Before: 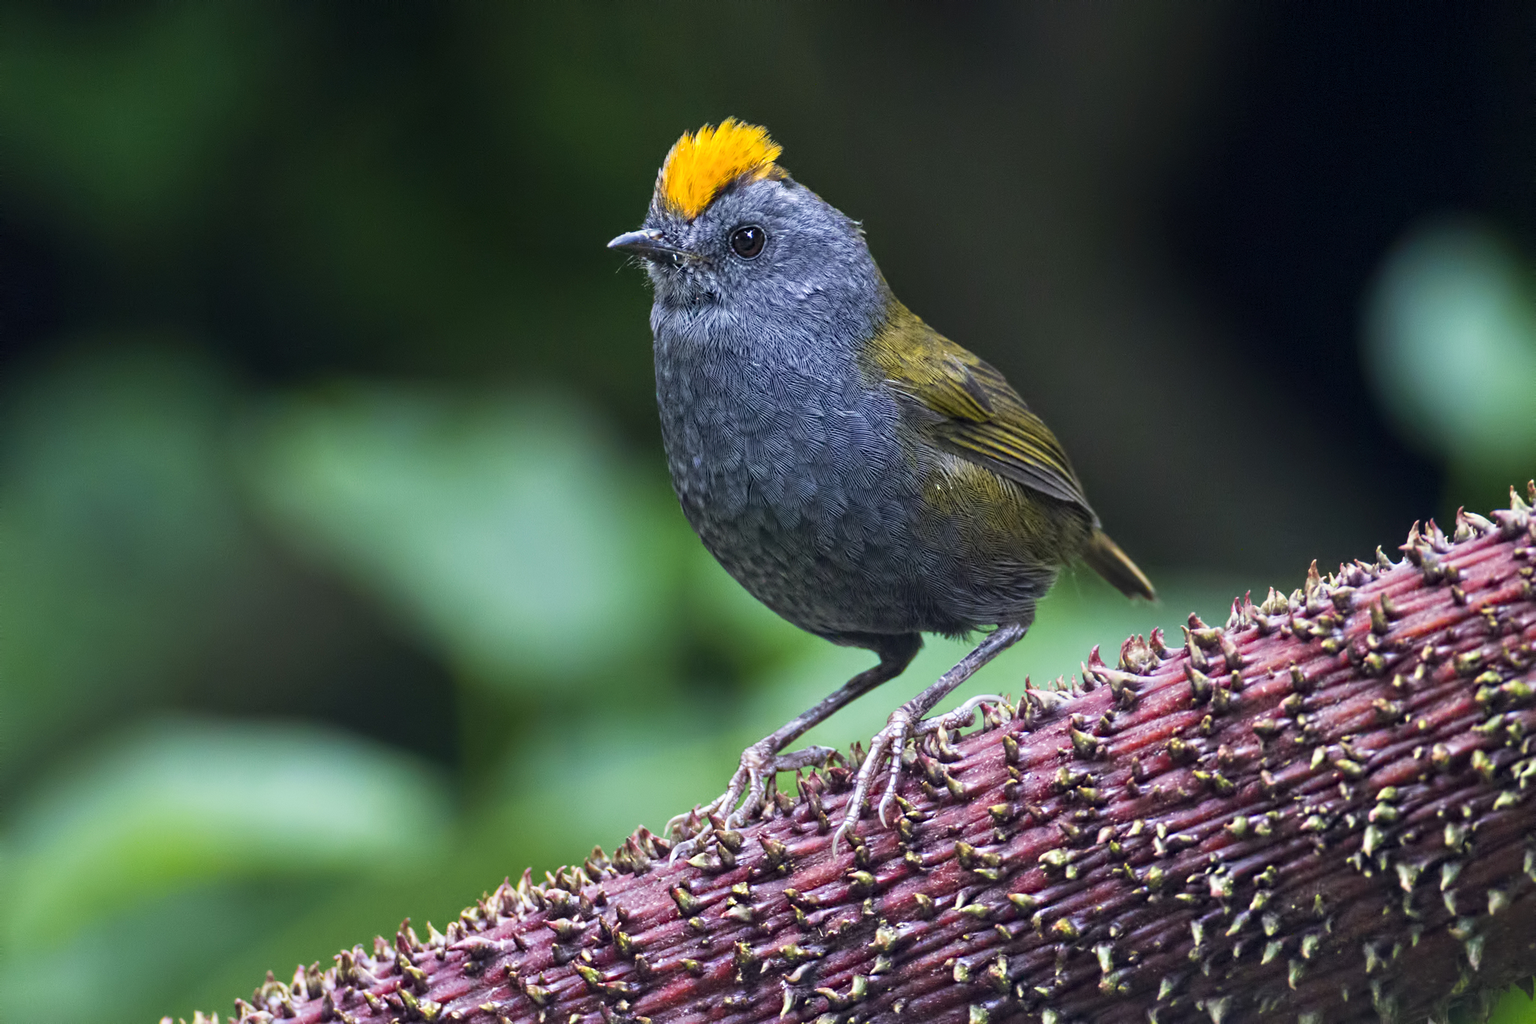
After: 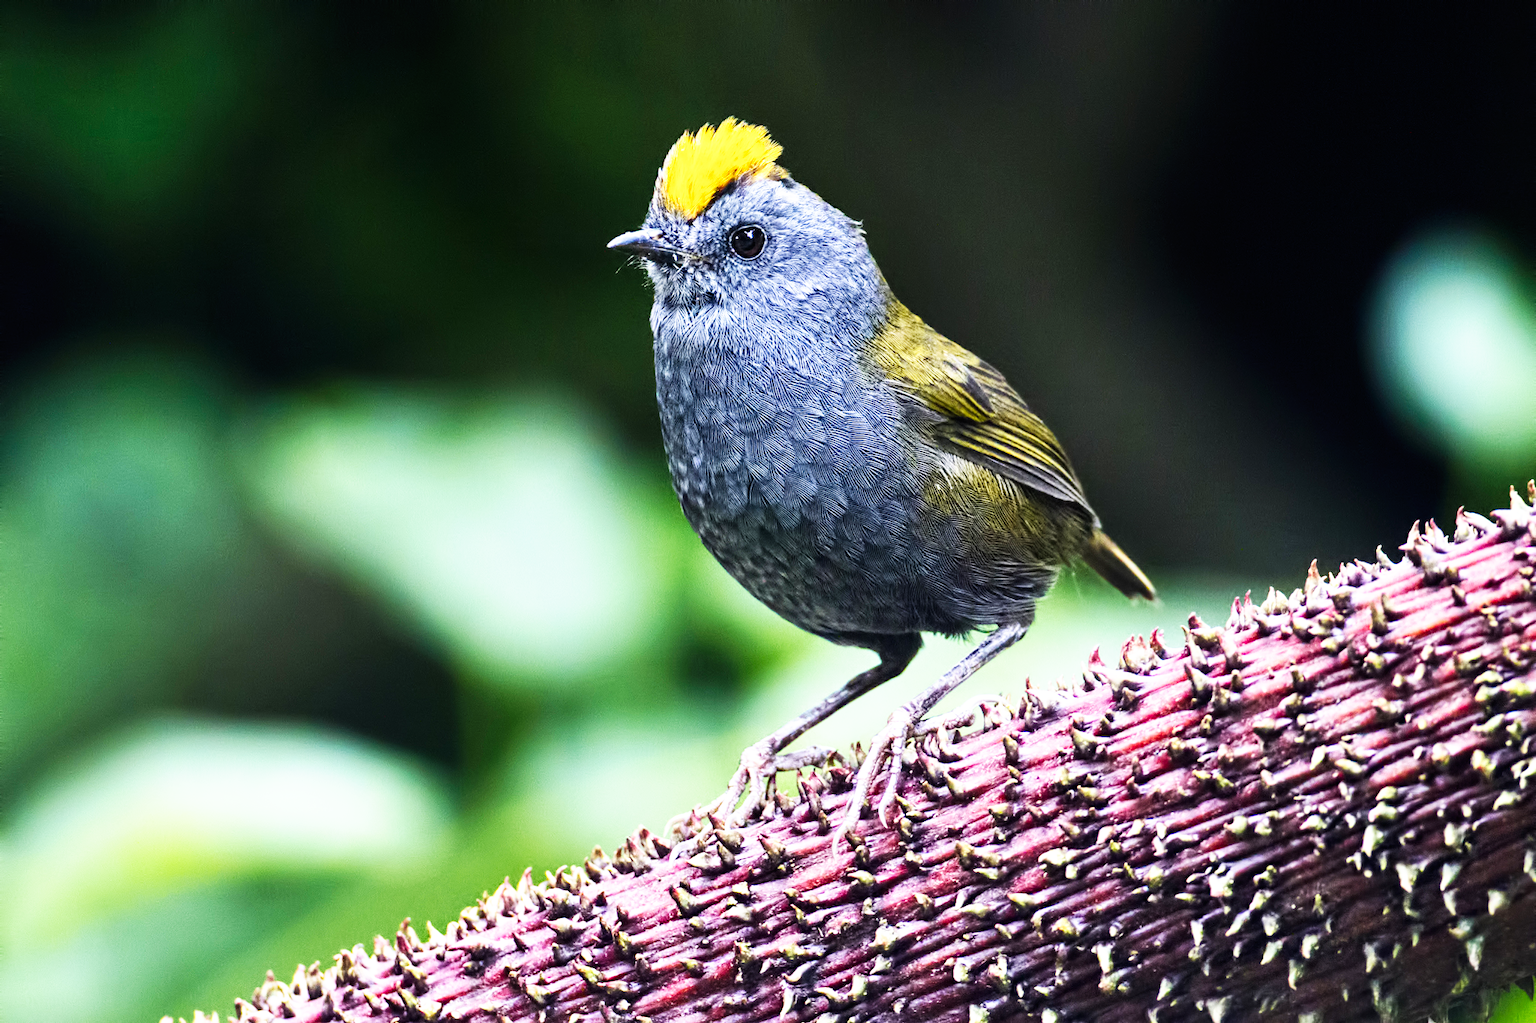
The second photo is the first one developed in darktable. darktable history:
base curve: curves: ch0 [(0, 0) (0.007, 0.004) (0.027, 0.03) (0.046, 0.07) (0.207, 0.54) (0.442, 0.872) (0.673, 0.972) (1, 1)], preserve colors none
tone equalizer: -8 EV -0.435 EV, -7 EV -0.389 EV, -6 EV -0.315 EV, -5 EV -0.216 EV, -3 EV 0.243 EV, -2 EV 0.309 EV, -1 EV 0.384 EV, +0 EV 0.391 EV, edges refinement/feathering 500, mask exposure compensation -1.57 EV, preserve details no
